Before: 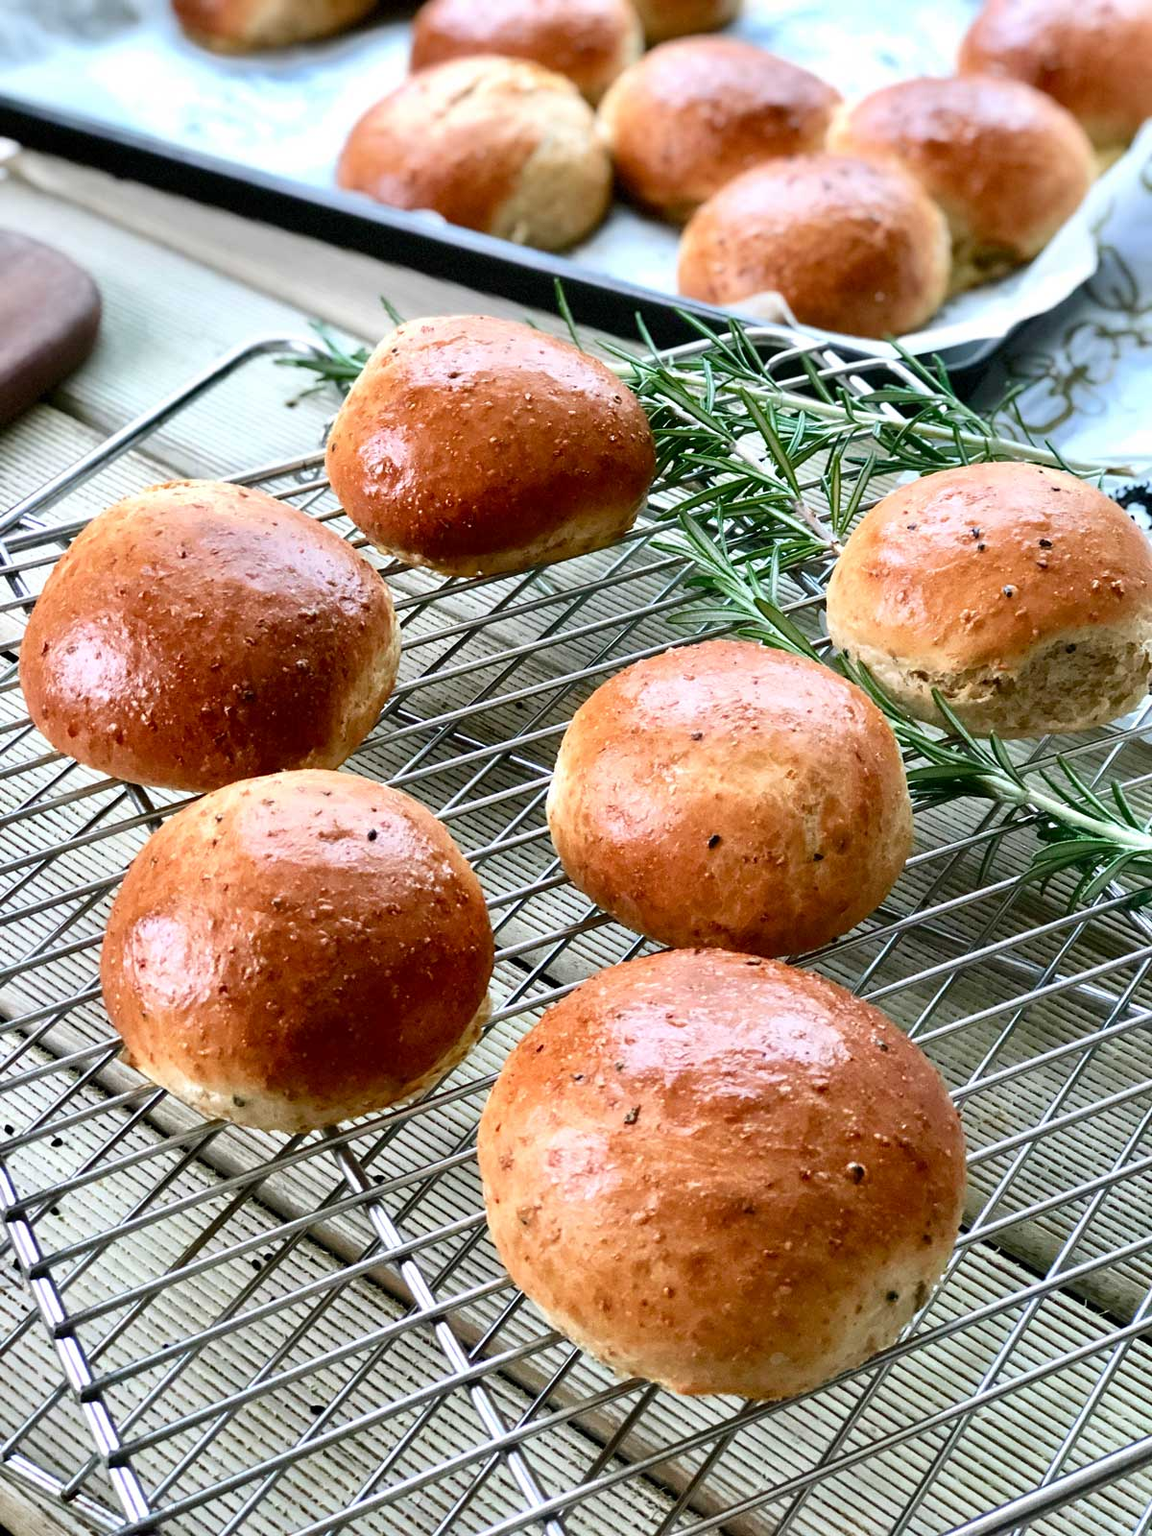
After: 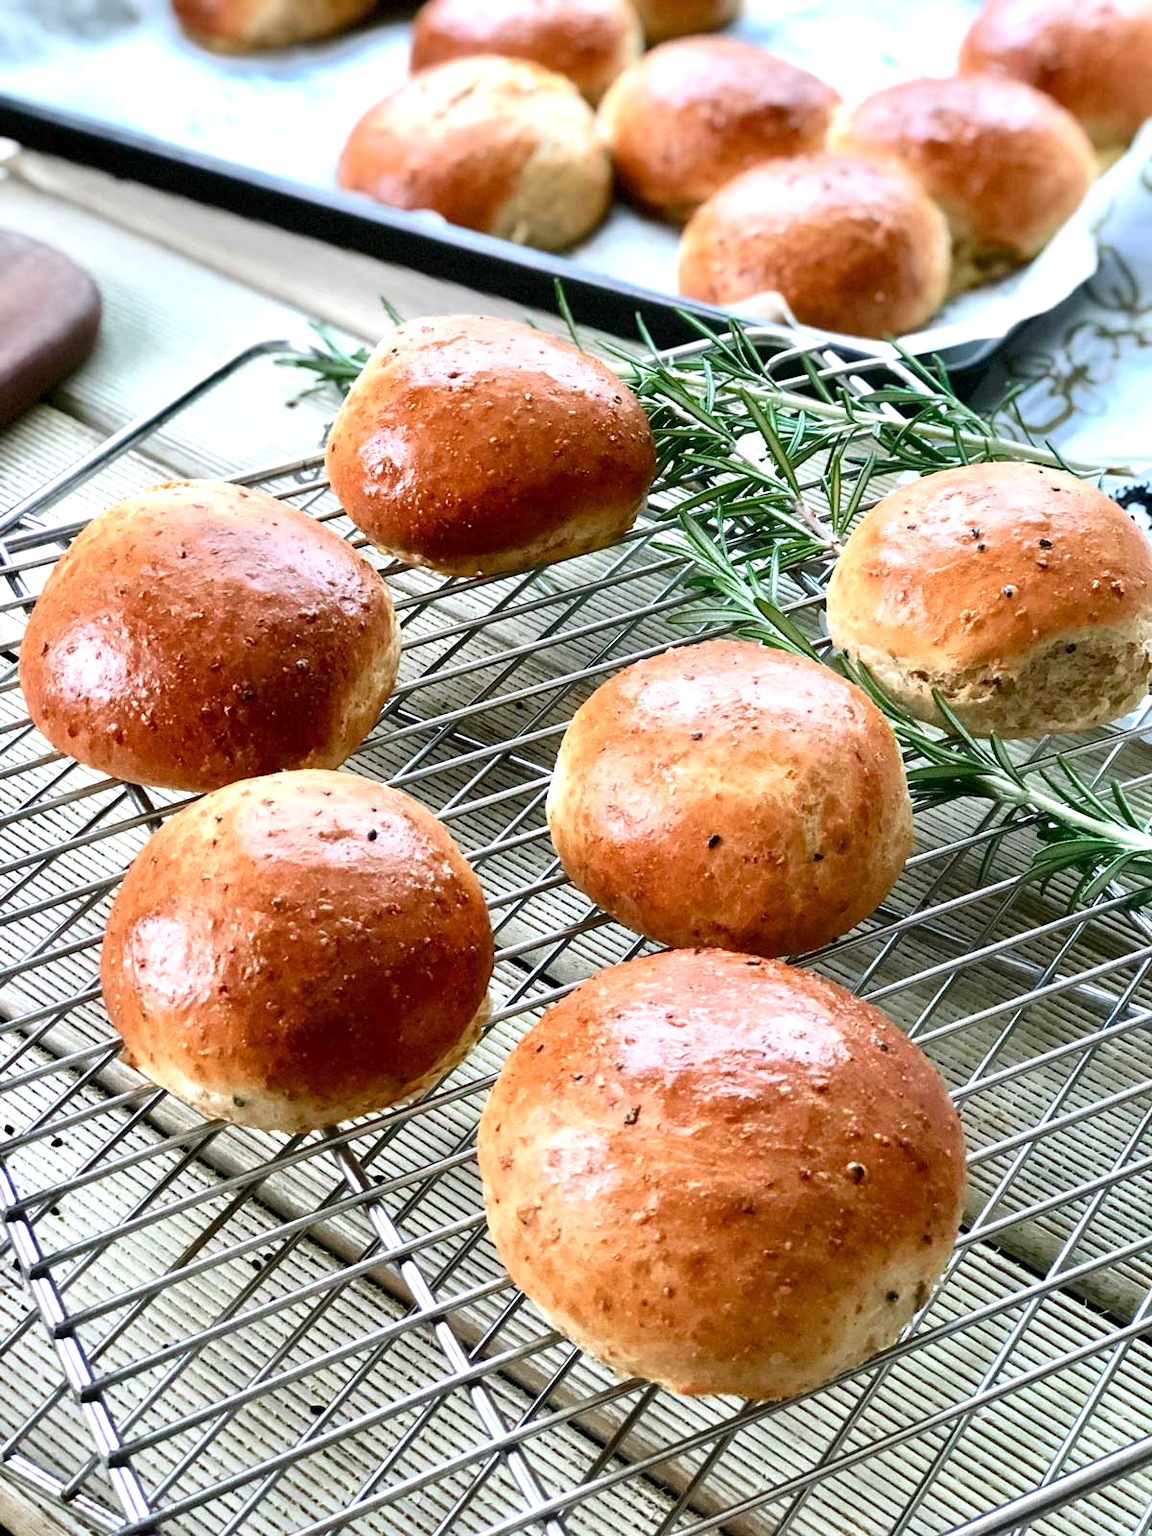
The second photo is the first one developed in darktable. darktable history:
exposure: exposure 0.291 EV, compensate highlight preservation false
